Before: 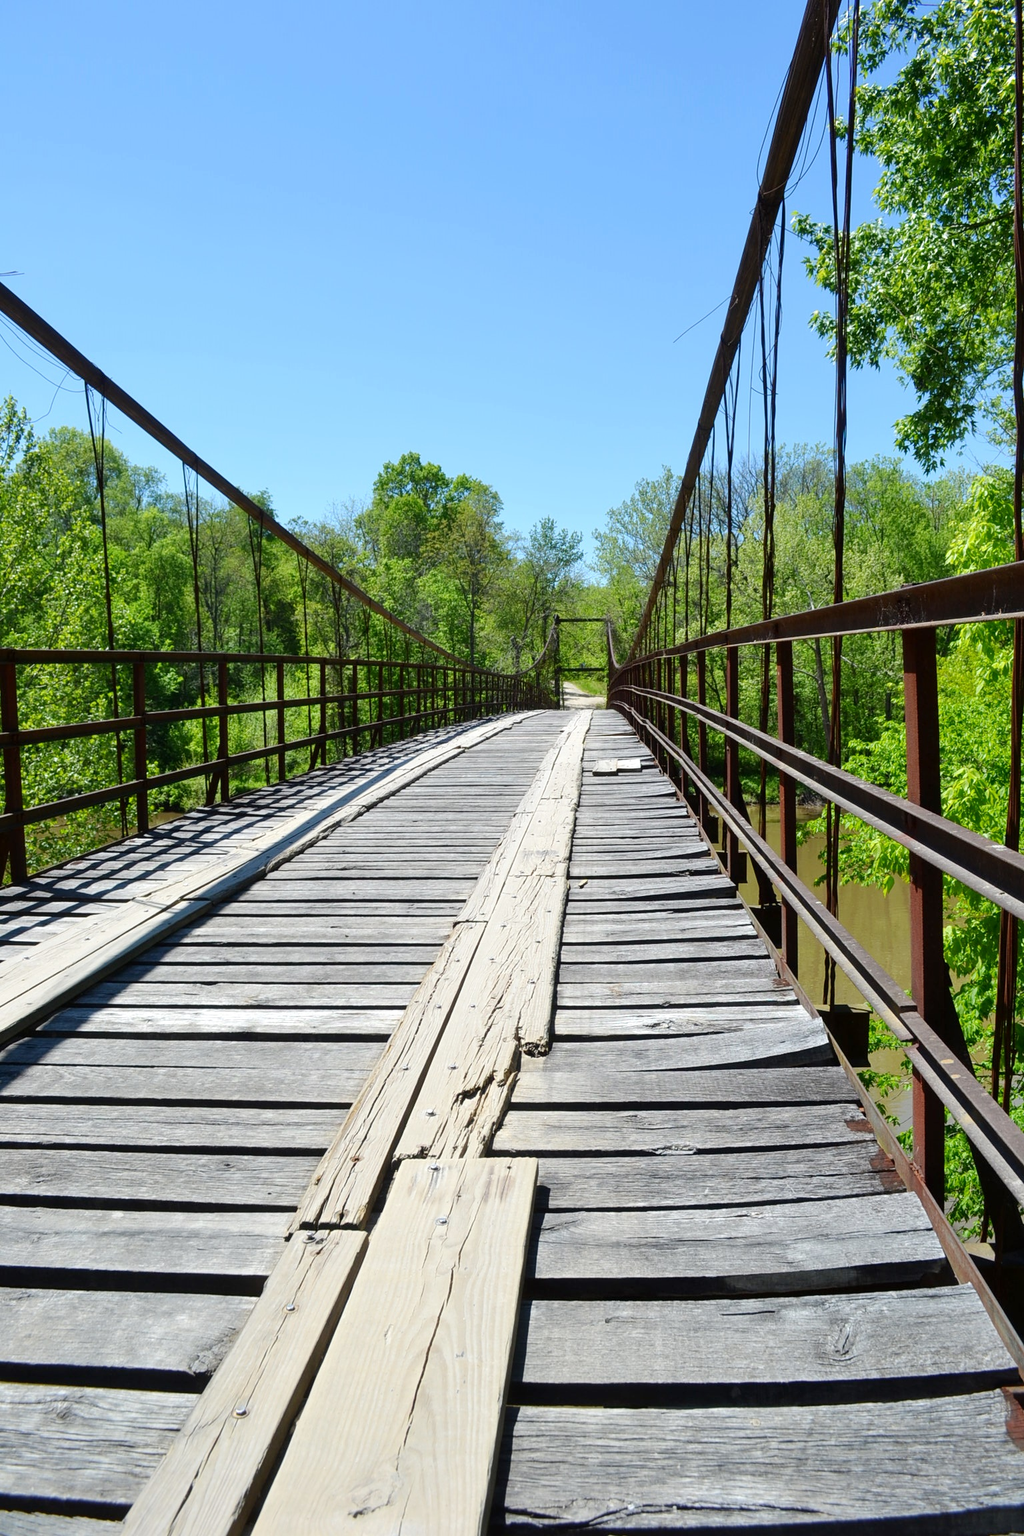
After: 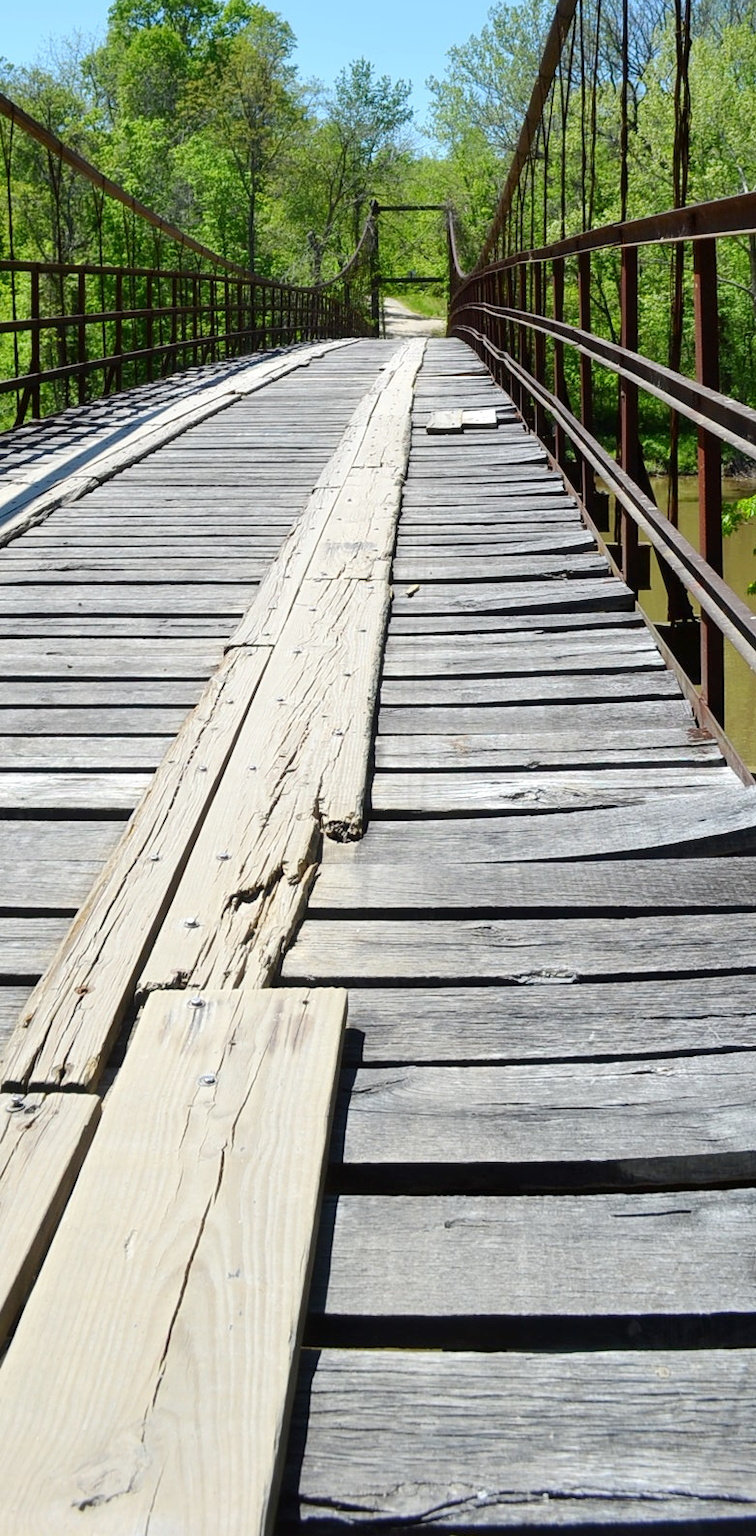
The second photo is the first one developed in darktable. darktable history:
crop and rotate: left 29.188%, top 31.068%, right 19.846%
